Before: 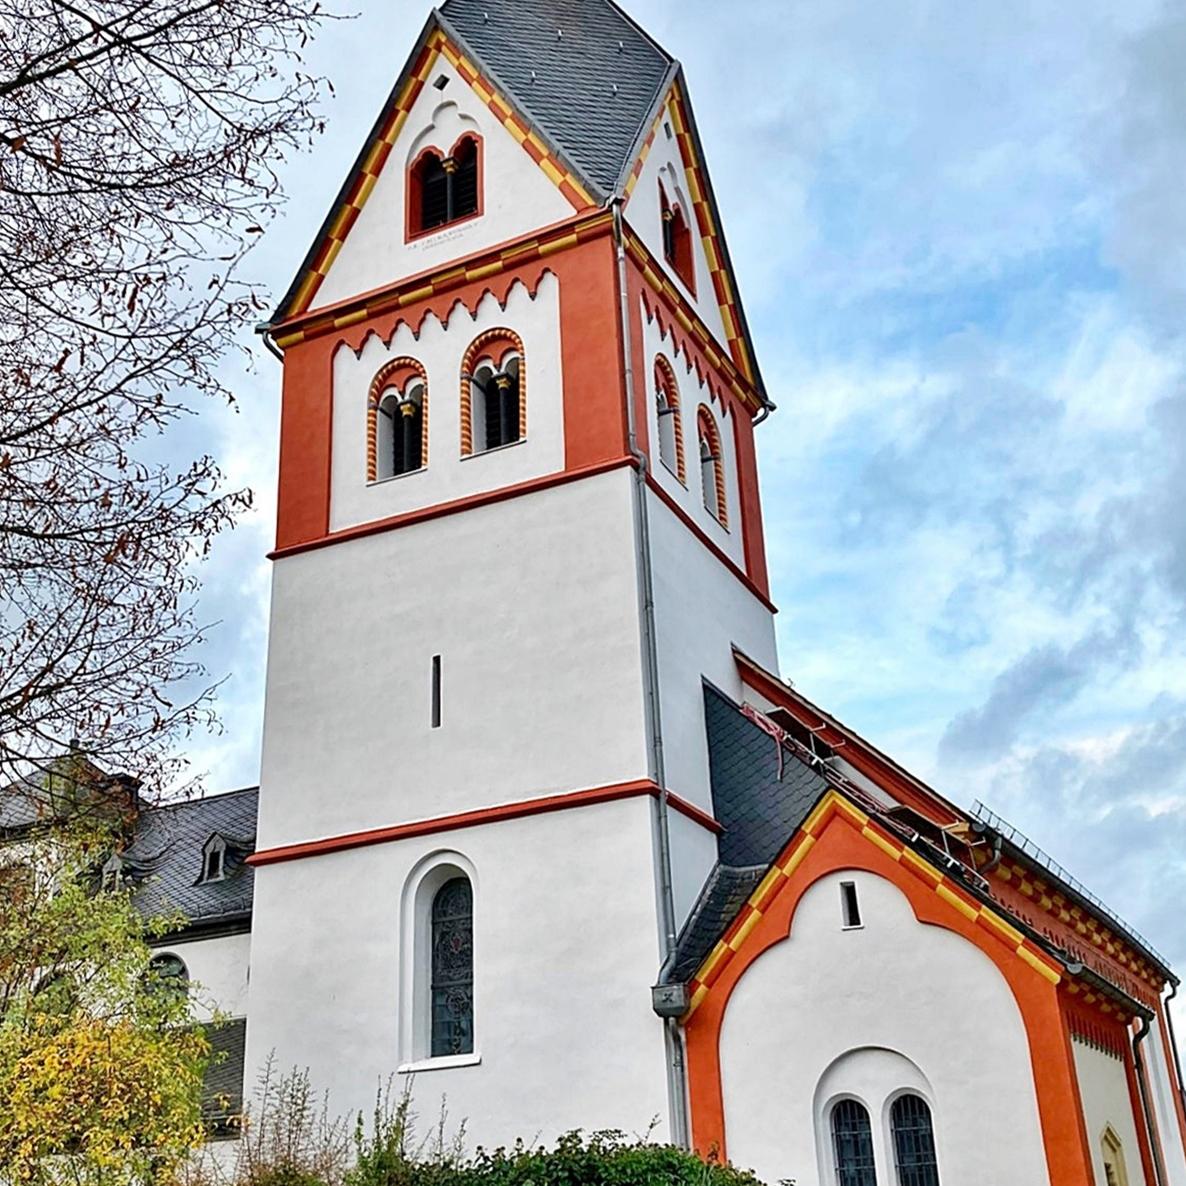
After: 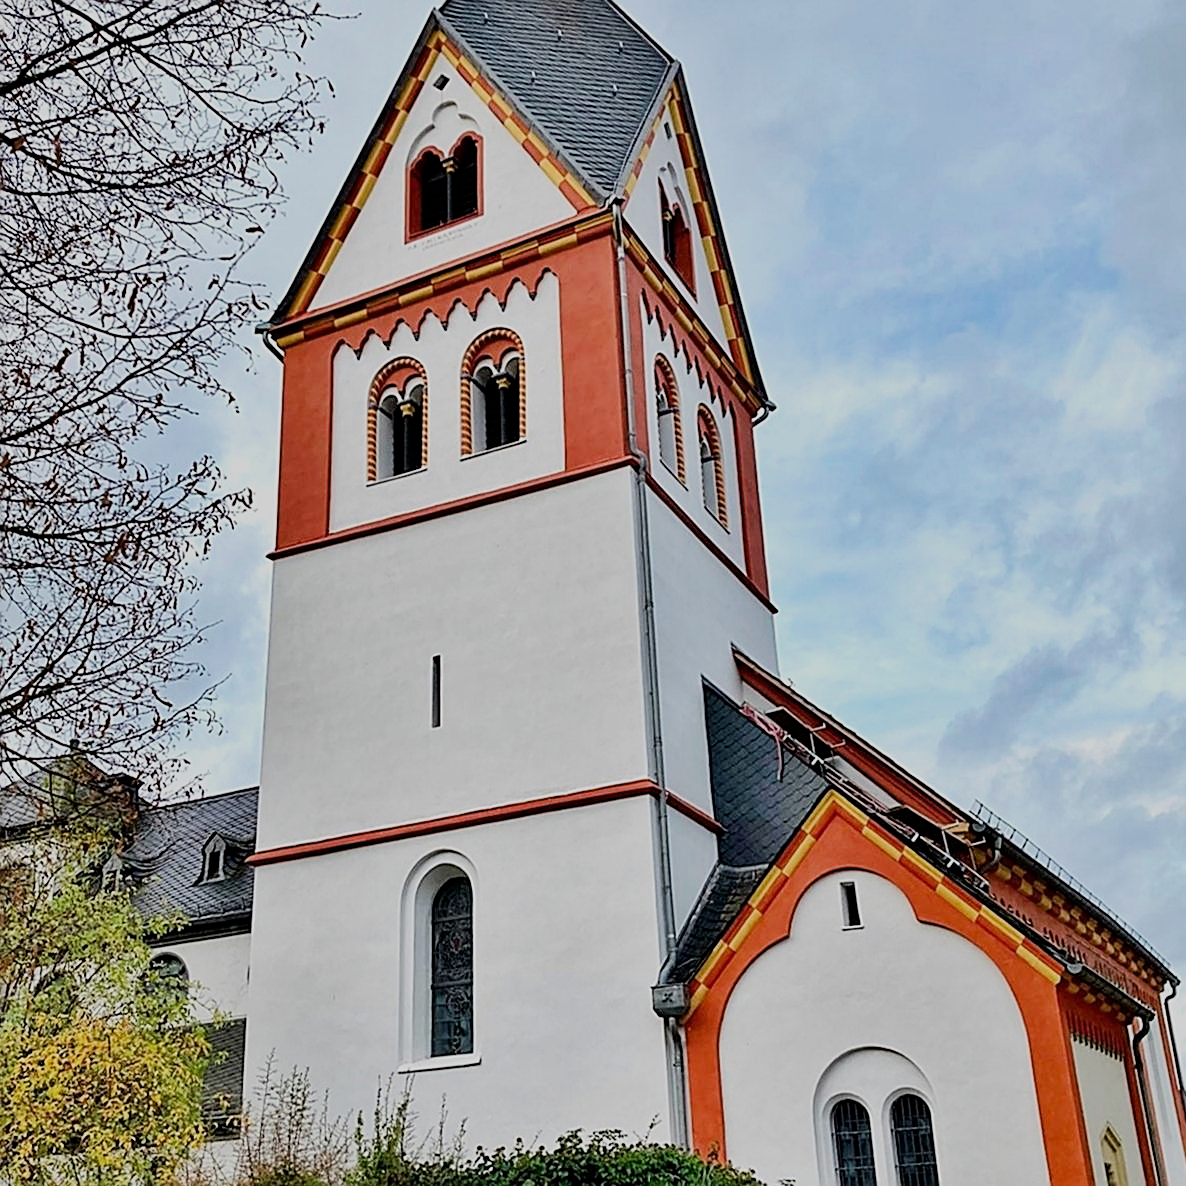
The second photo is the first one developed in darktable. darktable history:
sharpen: on, module defaults
filmic rgb: black relative exposure -7.32 EV, white relative exposure 5.09 EV, hardness 3.2
